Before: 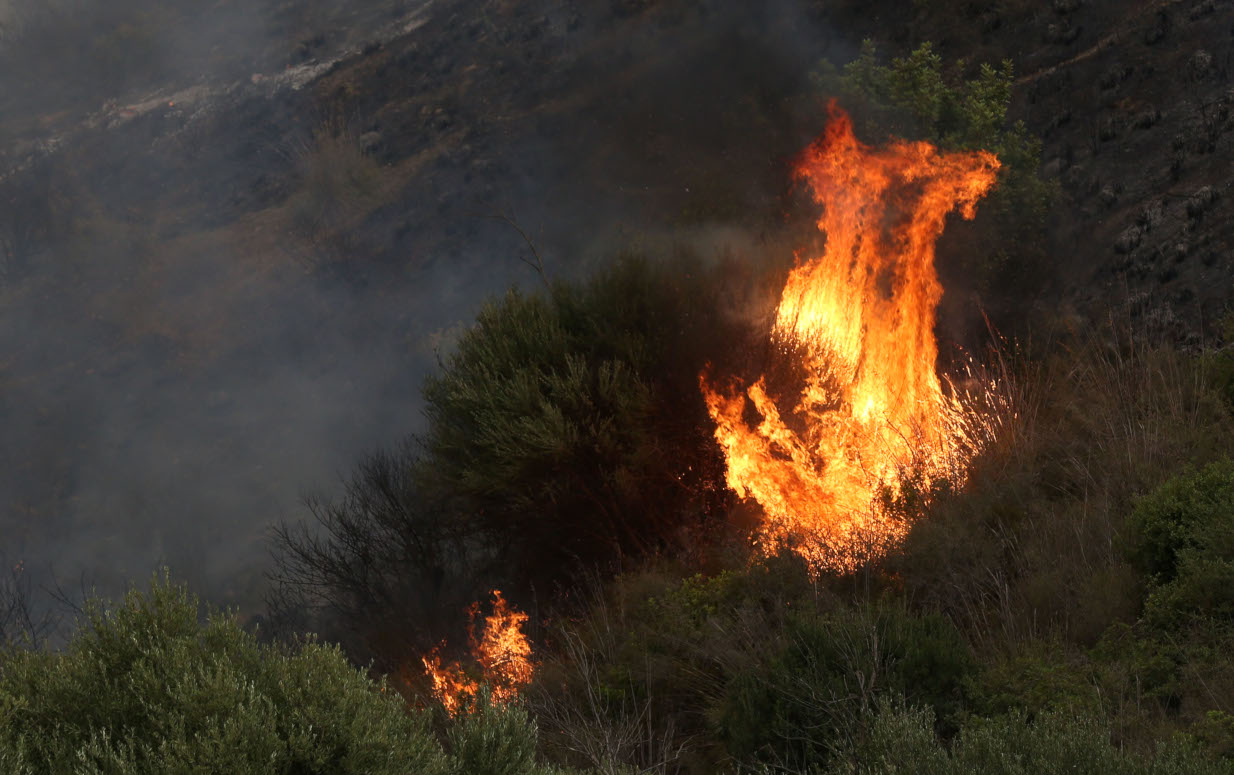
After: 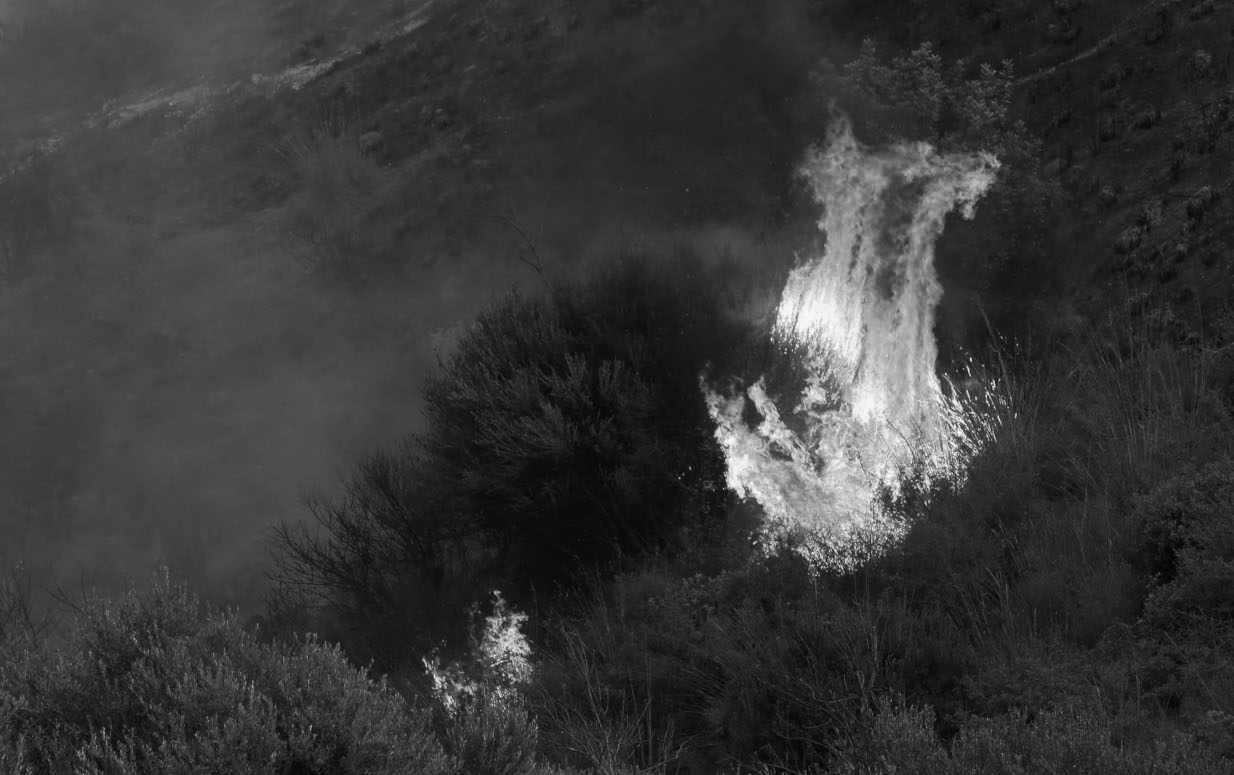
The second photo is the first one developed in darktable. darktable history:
monochrome: on, module defaults
white balance: red 1, blue 1
